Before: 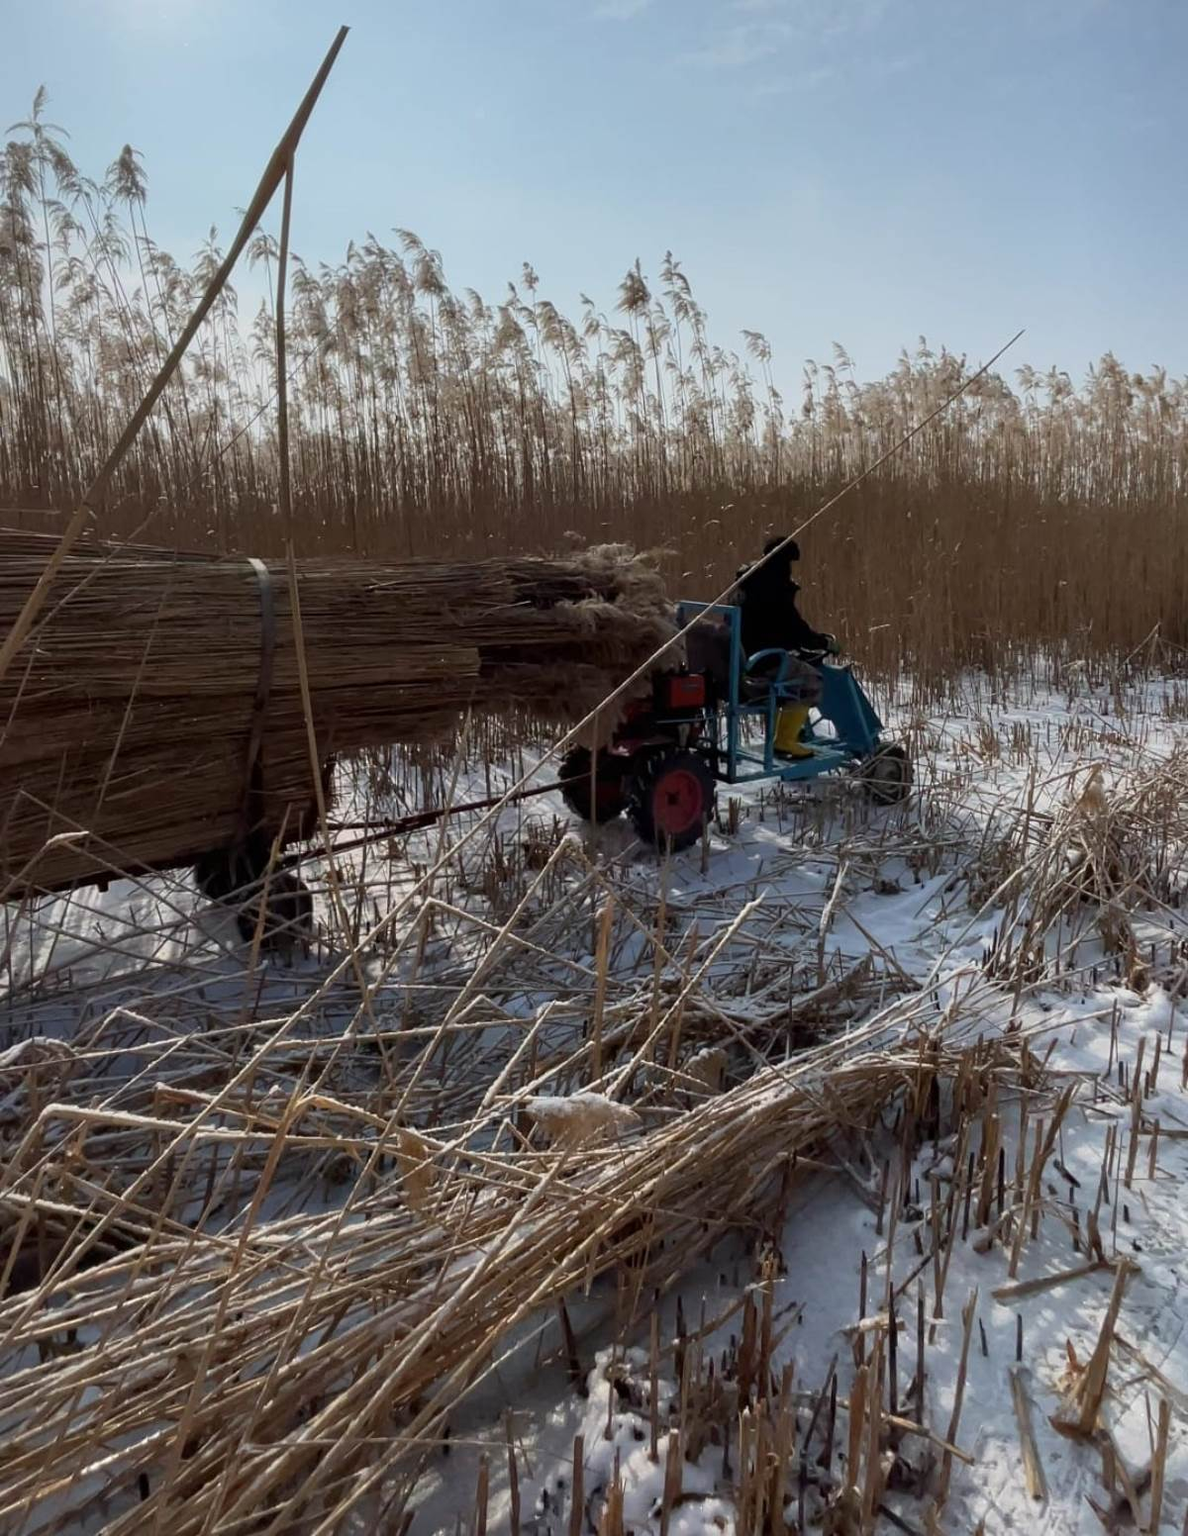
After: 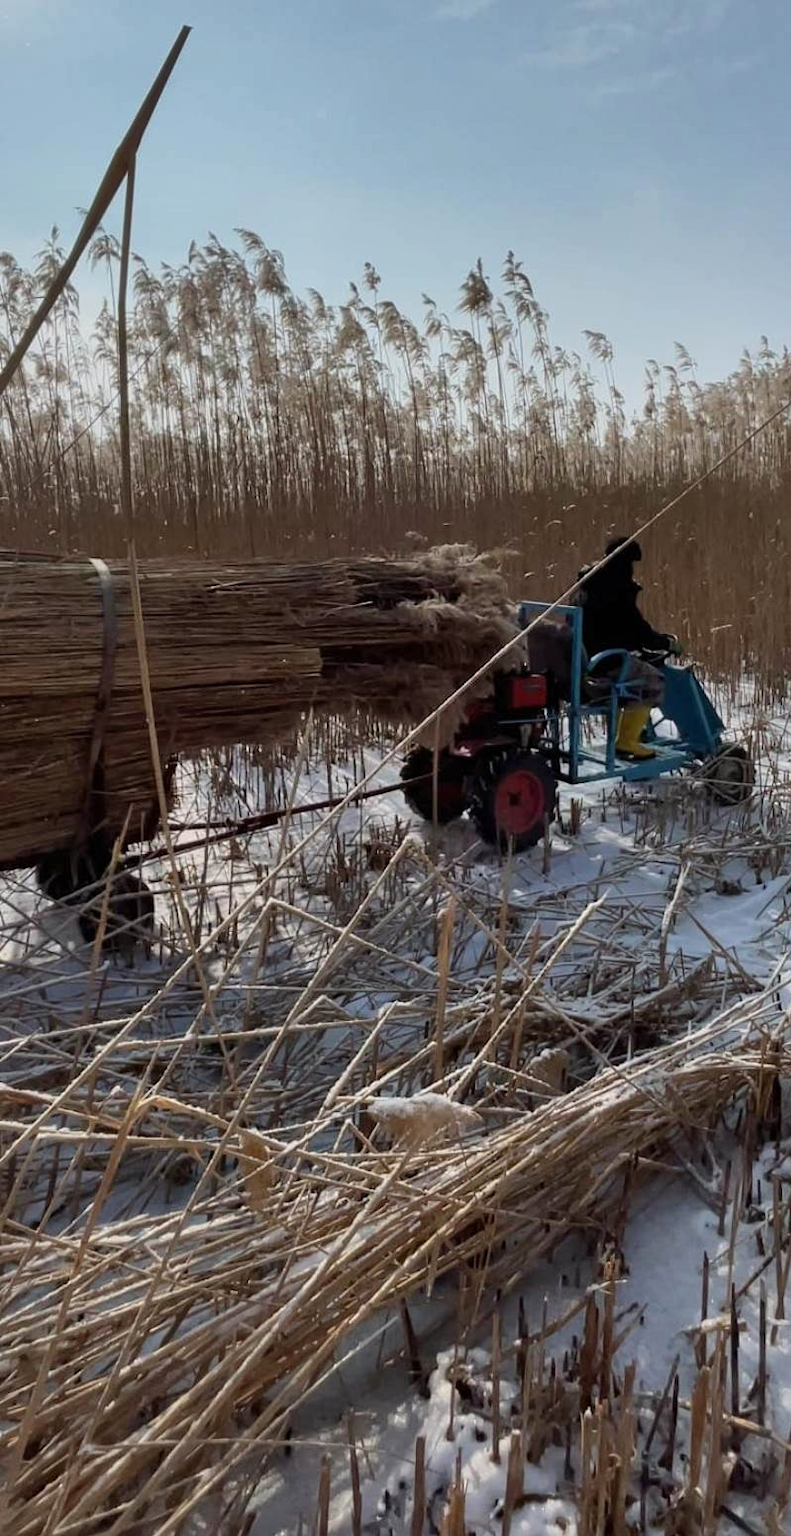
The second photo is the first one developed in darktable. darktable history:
crop and rotate: left 13.342%, right 19.991%
shadows and highlights: low approximation 0.01, soften with gaussian
